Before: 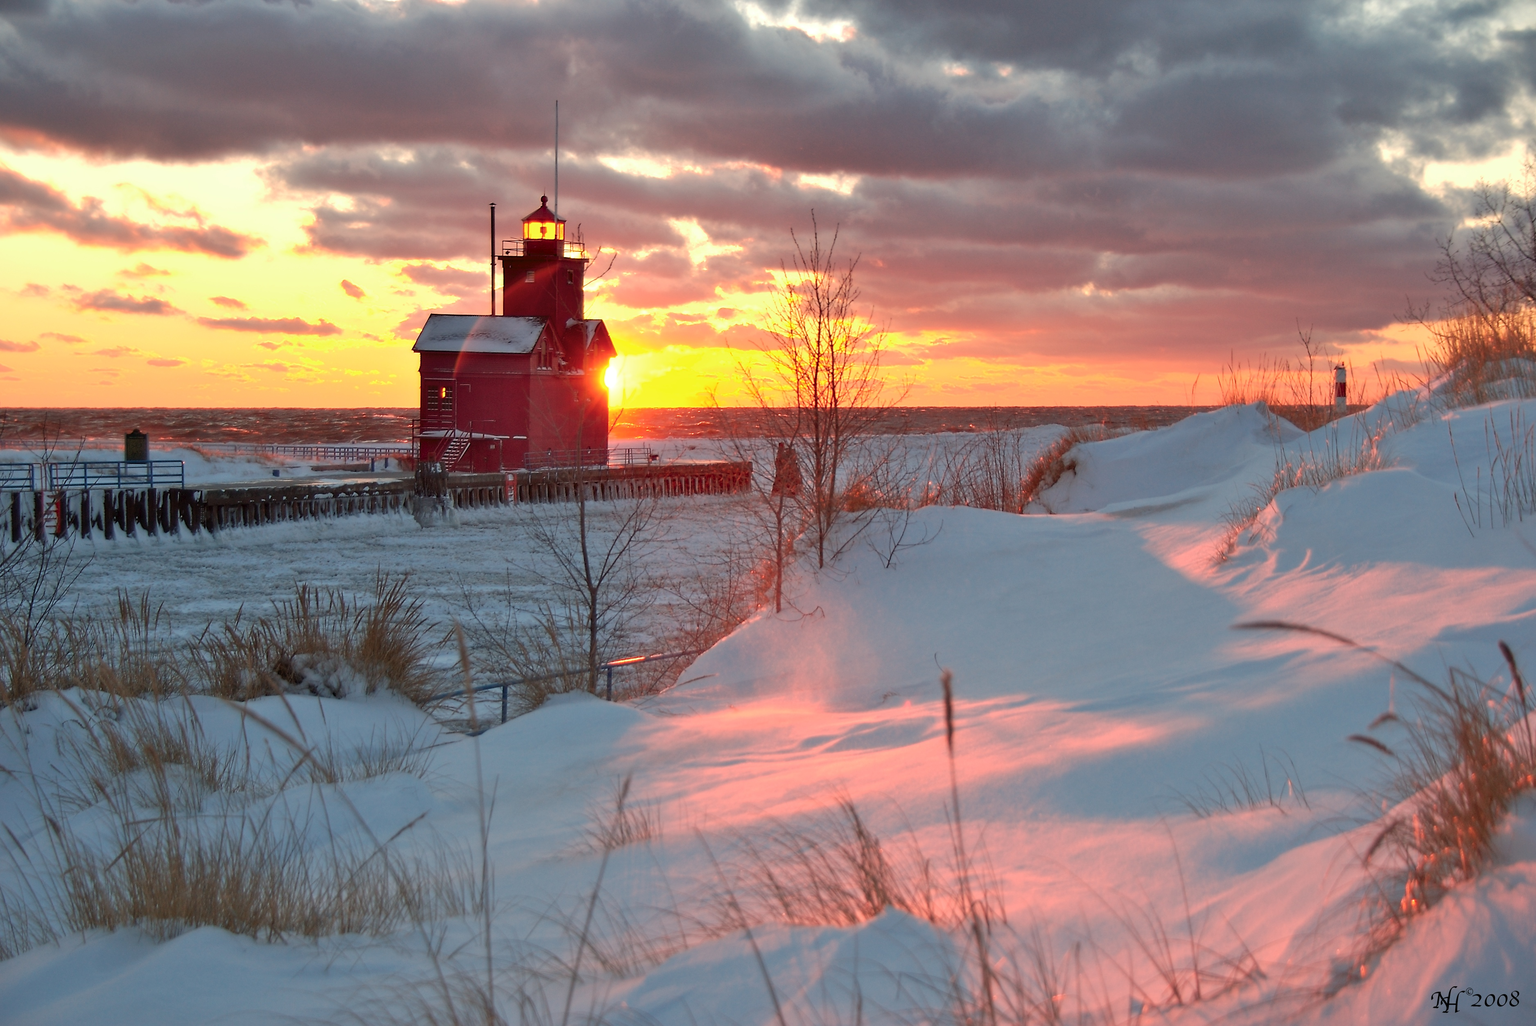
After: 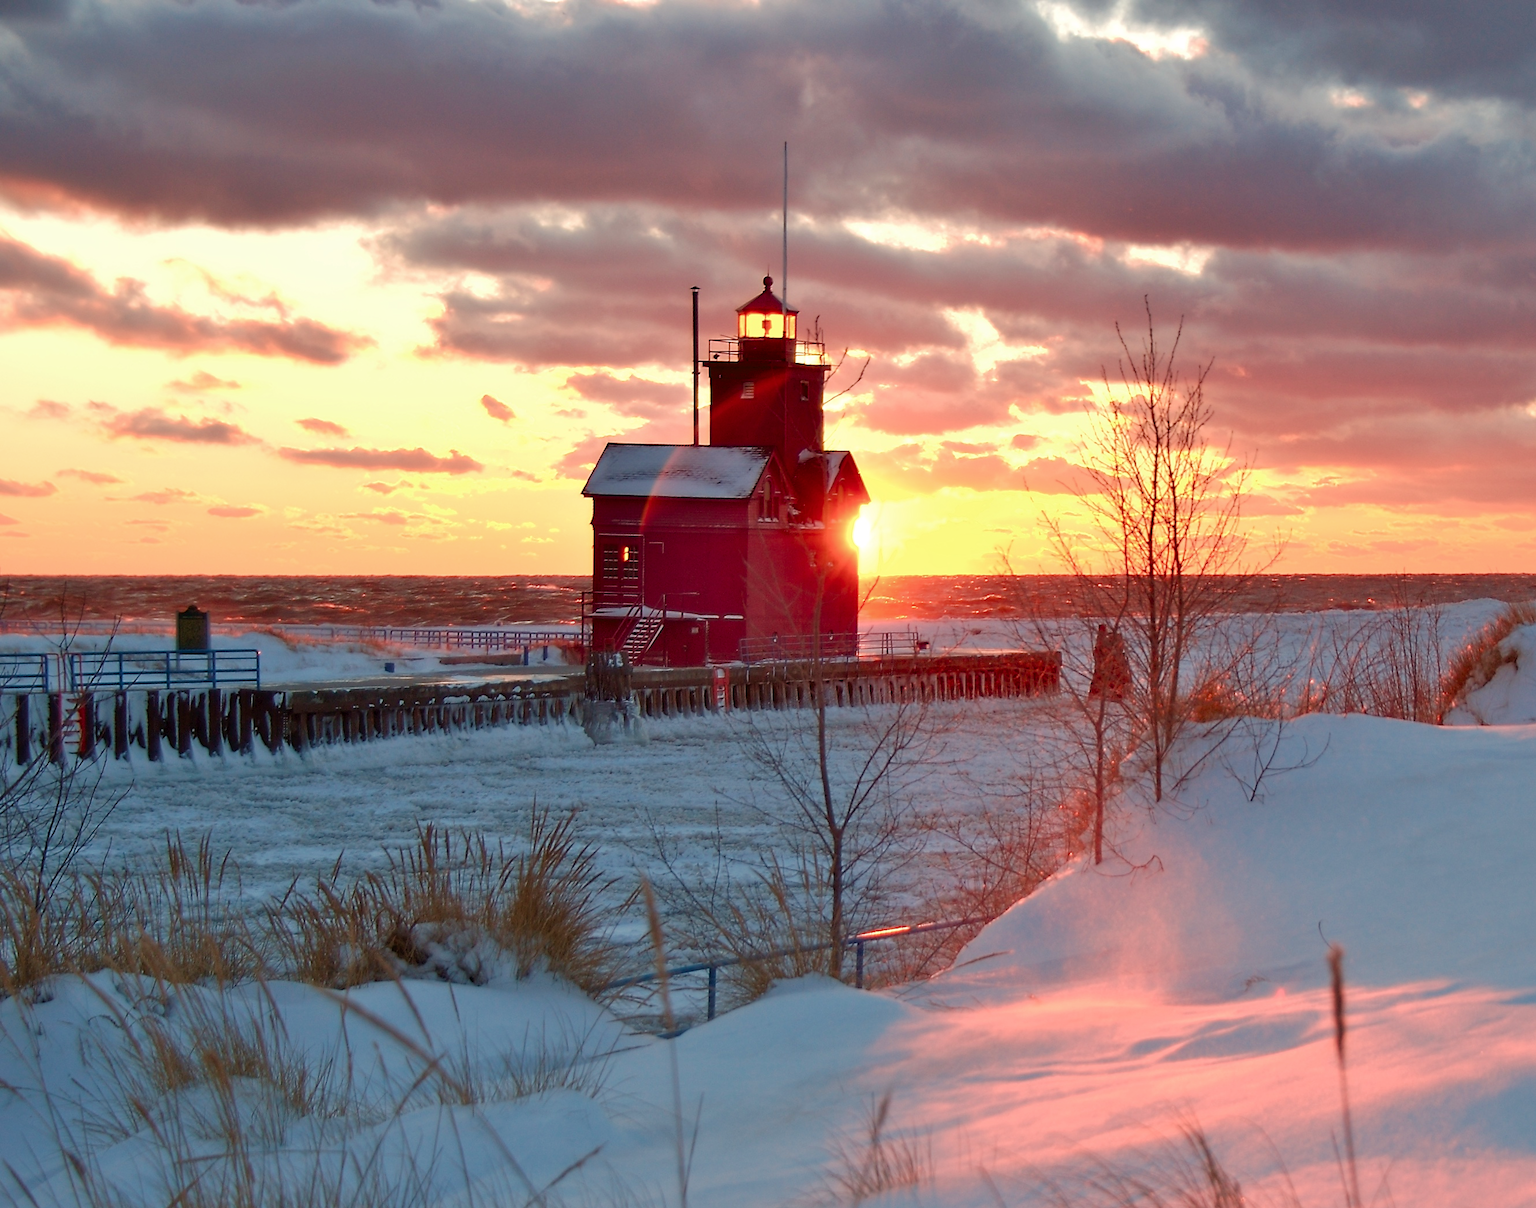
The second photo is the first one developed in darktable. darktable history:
color balance rgb: shadows lift › hue 86.52°, highlights gain › chroma 0.211%, highlights gain › hue 330.8°, perceptual saturation grading › global saturation 20%, perceptual saturation grading › highlights -49.17%, perceptual saturation grading › shadows 23.971%
crop: right 29.014%, bottom 16.498%
velvia: strength 27.57%
